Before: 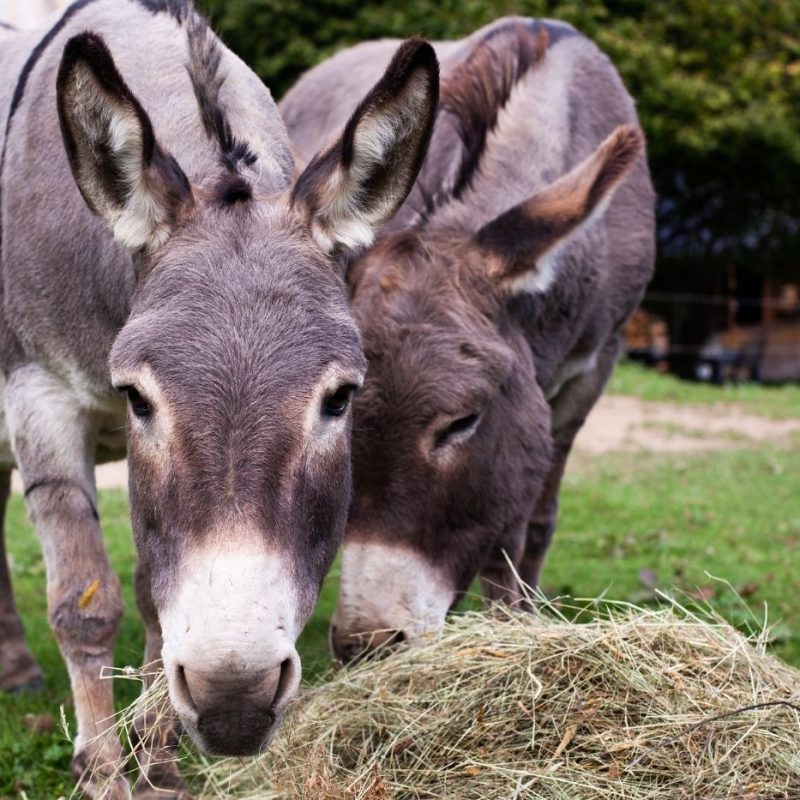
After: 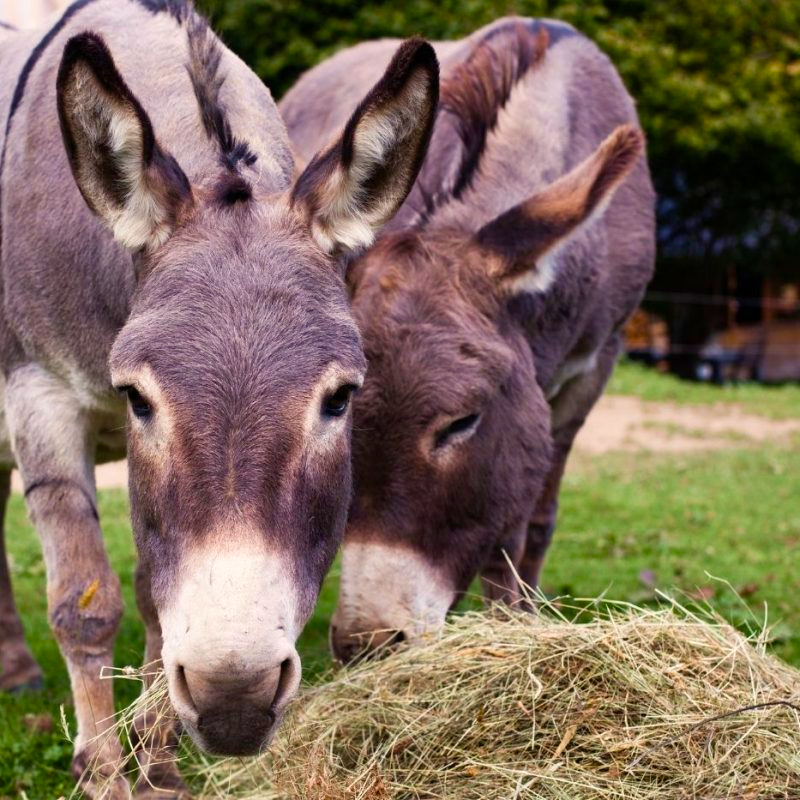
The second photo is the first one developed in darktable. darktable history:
velvia: on, module defaults
color balance rgb: highlights gain › chroma 2.057%, highlights gain › hue 71.52°, perceptual saturation grading › global saturation 20%, perceptual saturation grading › highlights -25.138%, perceptual saturation grading › shadows 24.066%
